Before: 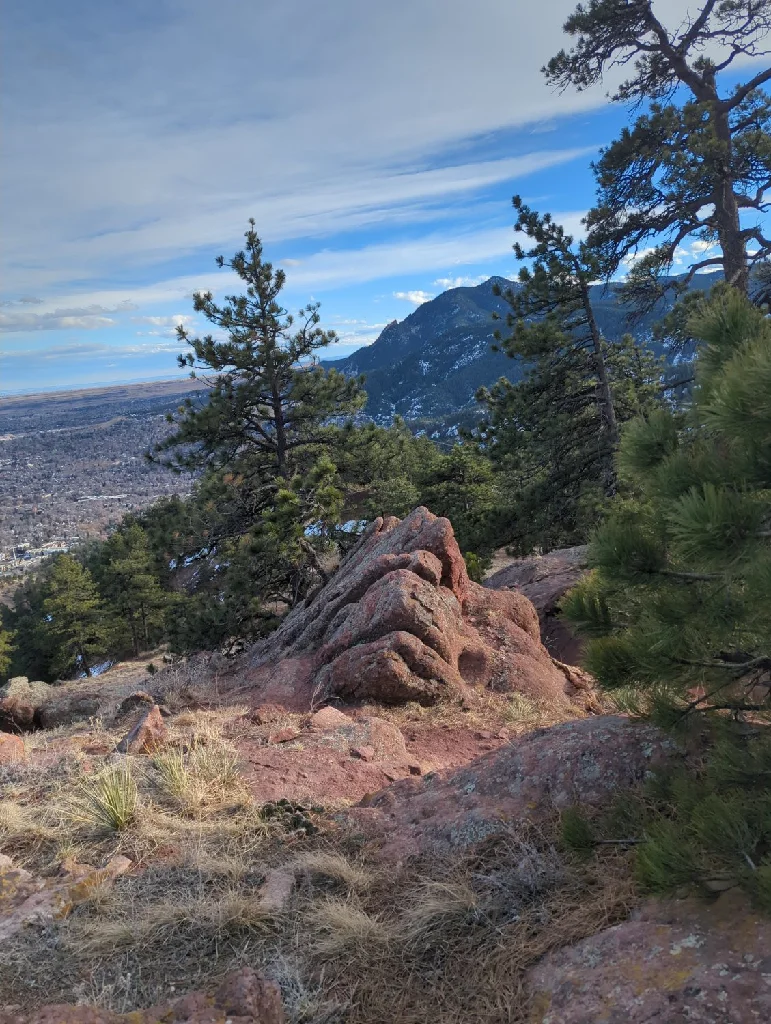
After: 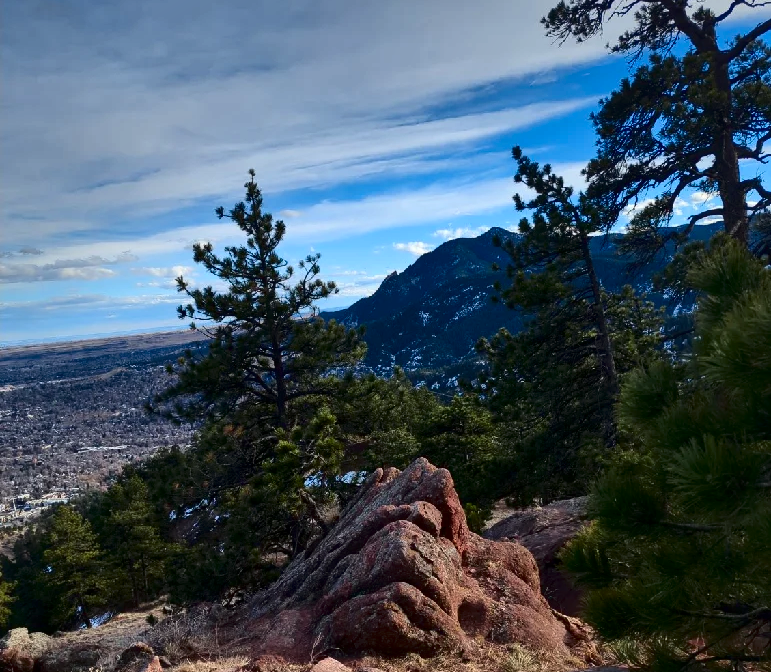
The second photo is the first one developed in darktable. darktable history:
contrast brightness saturation: contrast 0.24, brightness -0.24, saturation 0.14
shadows and highlights: shadows 24.5, highlights -78.15, soften with gaussian
crop and rotate: top 4.848%, bottom 29.503%
